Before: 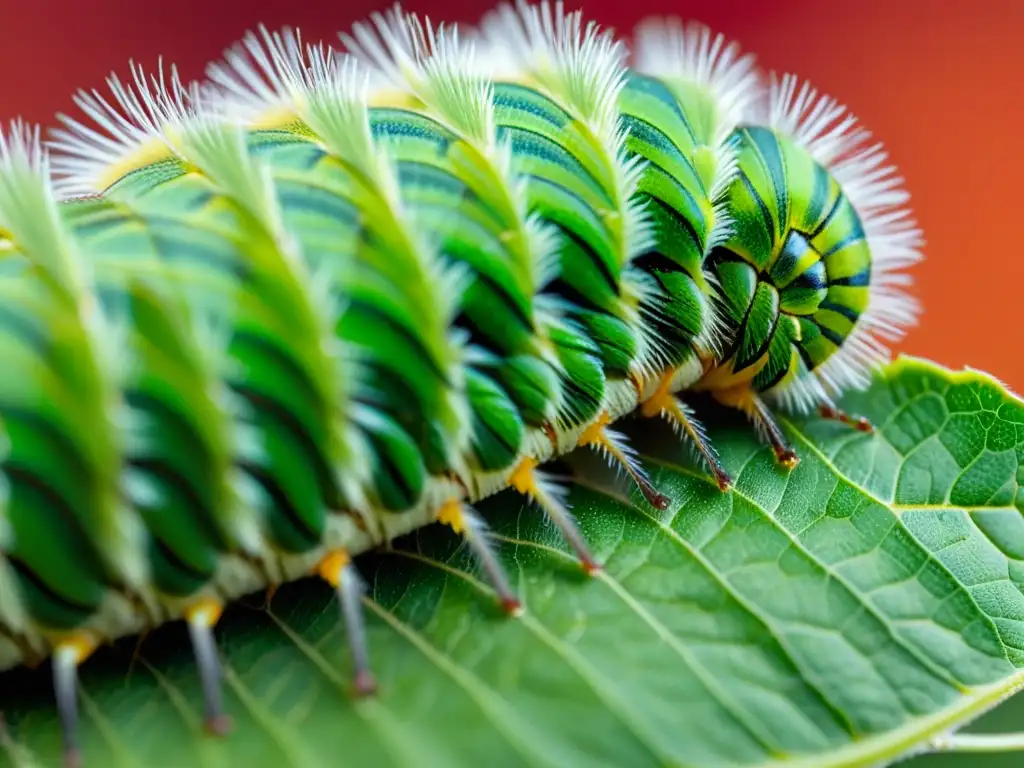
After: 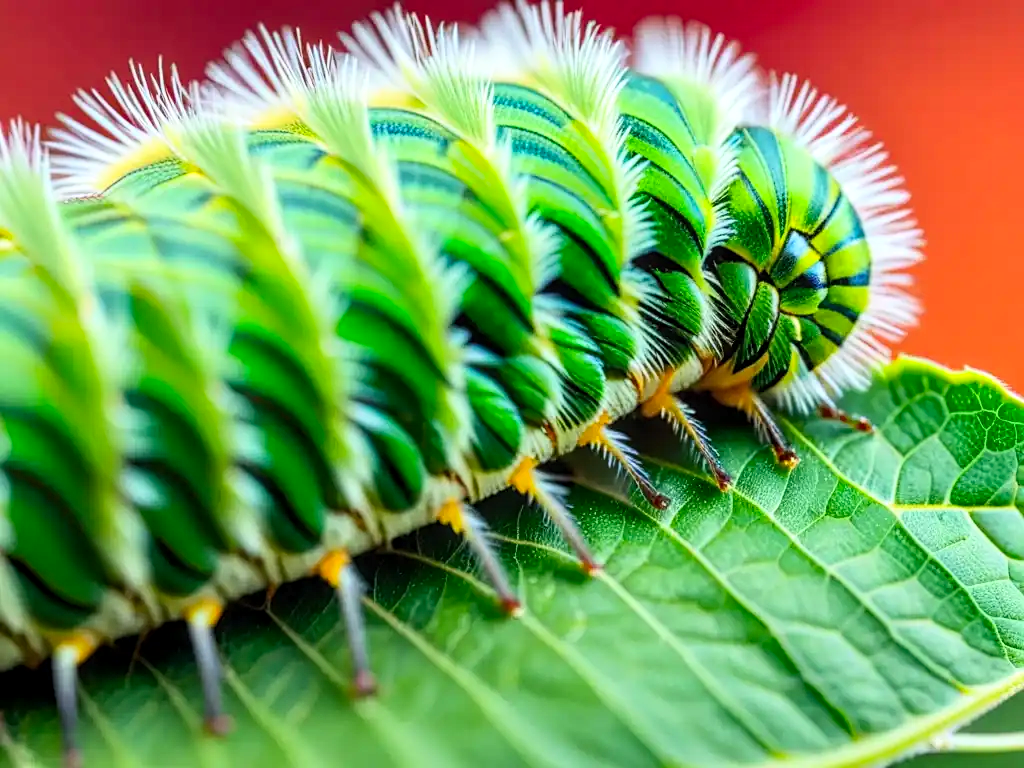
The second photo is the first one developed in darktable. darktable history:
local contrast: on, module defaults
contrast brightness saturation: contrast 0.205, brightness 0.167, saturation 0.225
sharpen: amount 0.205
